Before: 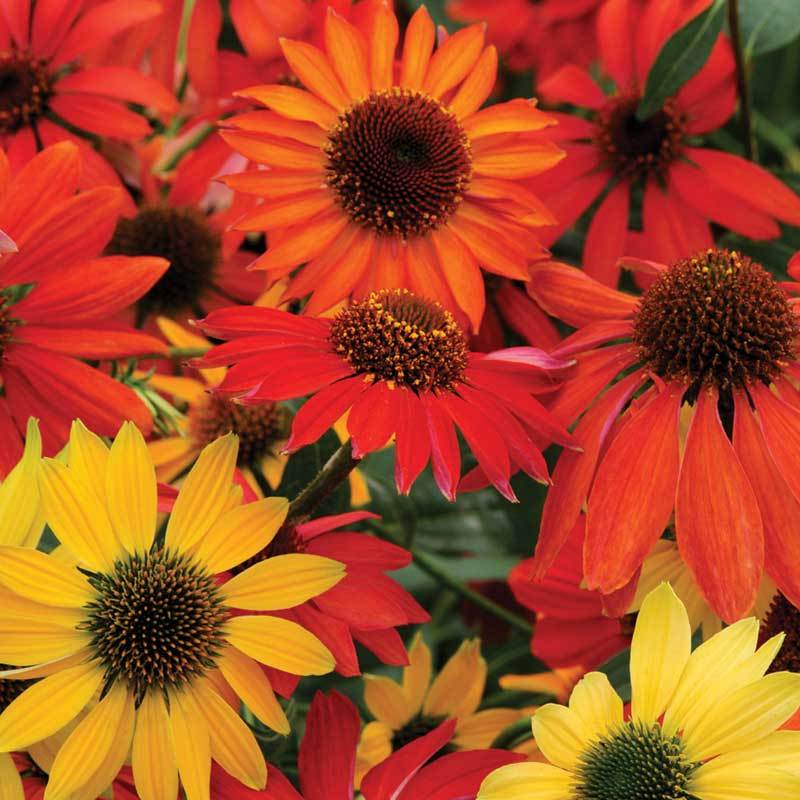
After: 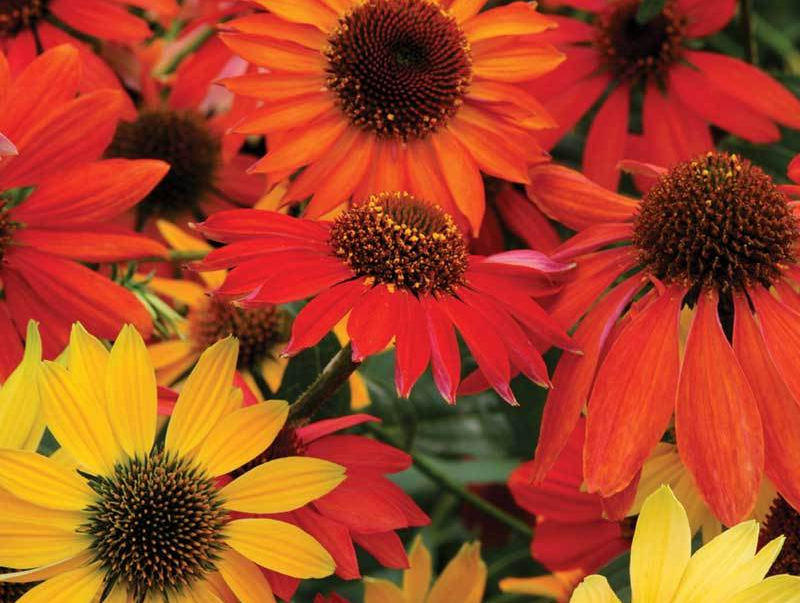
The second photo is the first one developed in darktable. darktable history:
crop and rotate: top 12.339%, bottom 12.251%
